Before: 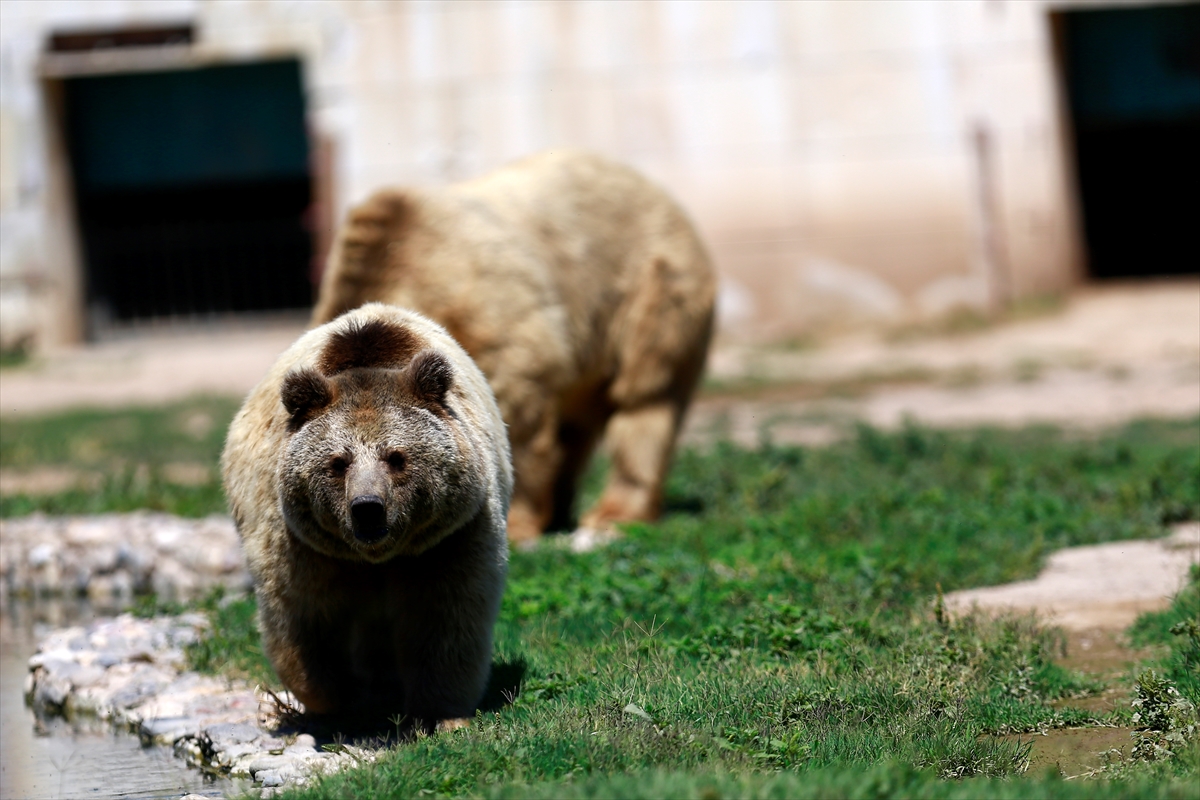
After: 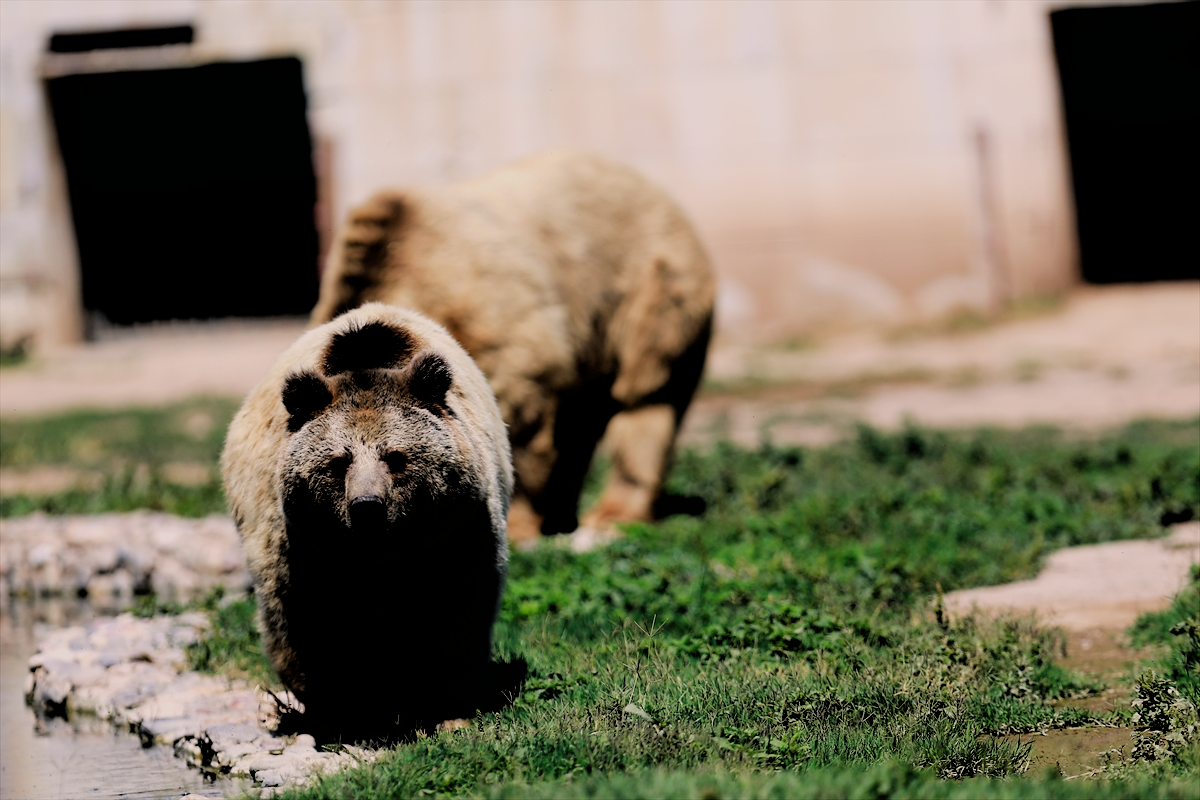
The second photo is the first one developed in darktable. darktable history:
filmic rgb: black relative exposure -2.77 EV, white relative exposure 4.56 EV, hardness 1.76, contrast 1.243, iterations of high-quality reconstruction 0
color correction: highlights a* 5.9, highlights b* 4.84
